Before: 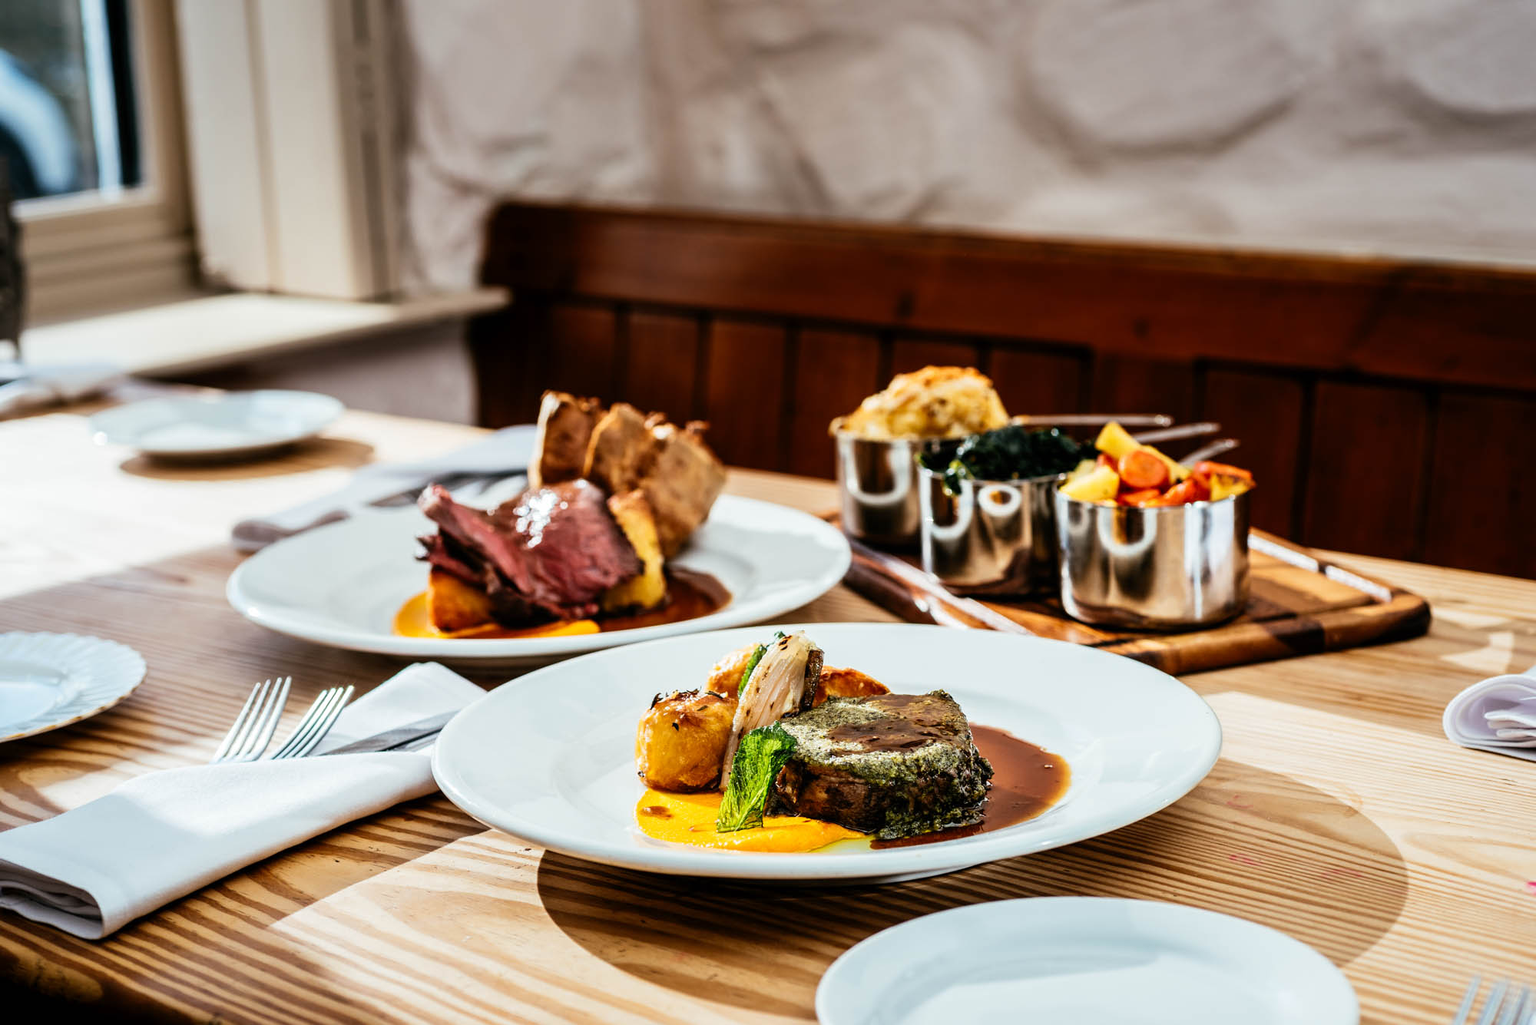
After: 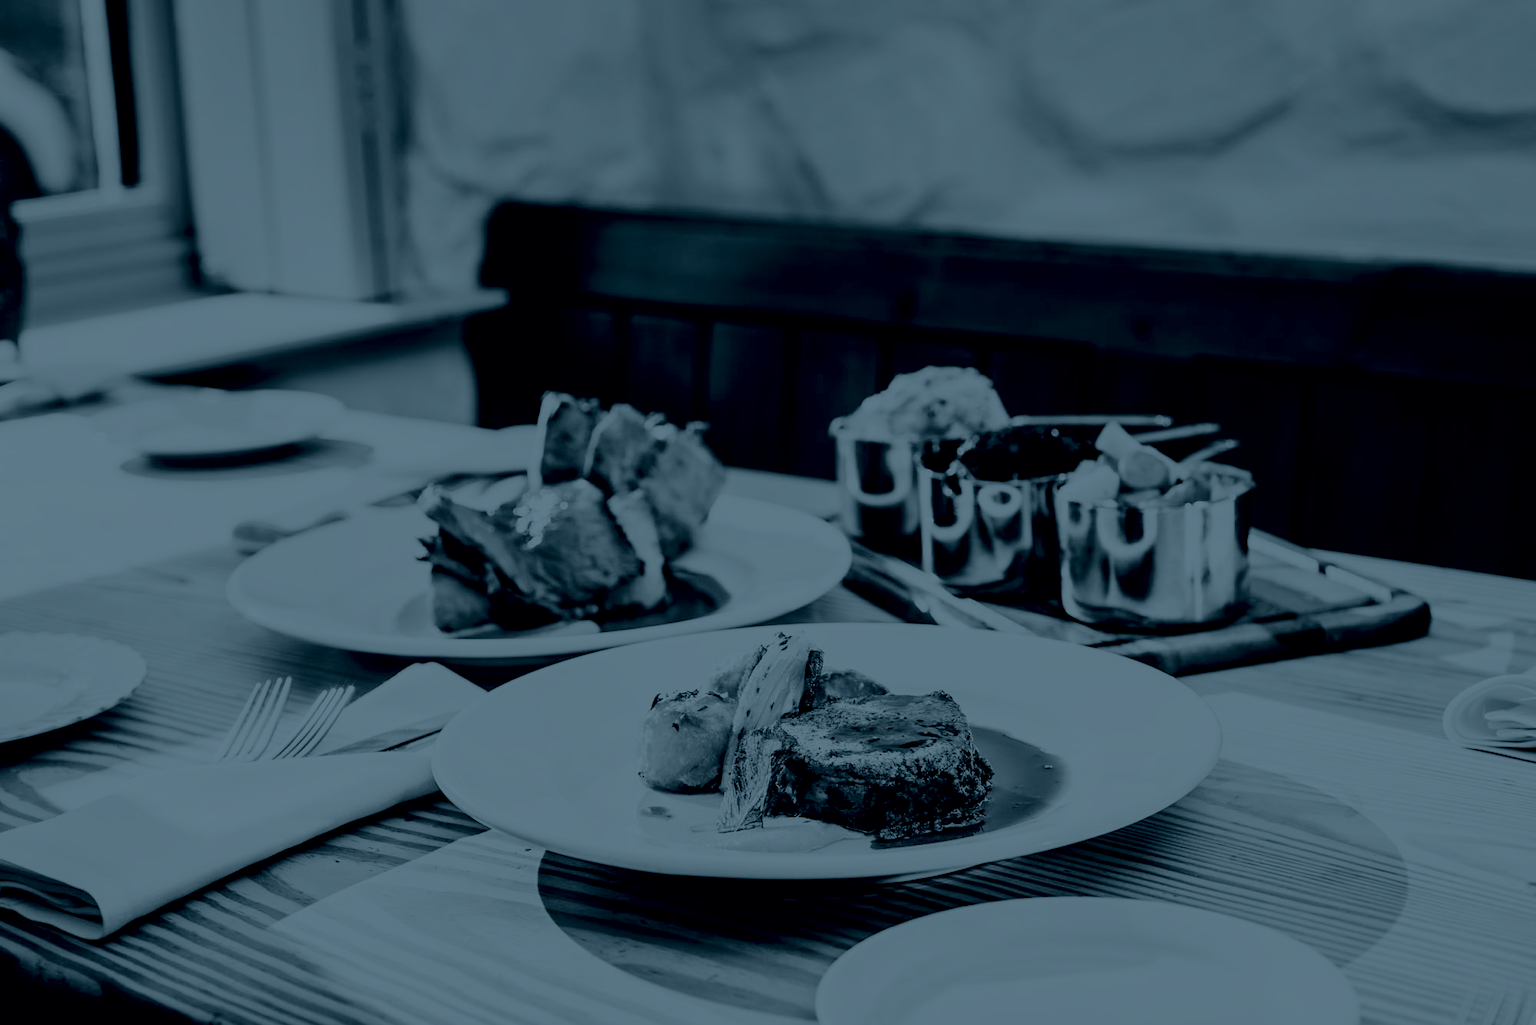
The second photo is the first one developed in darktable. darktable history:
tone curve: curves: ch0 [(0, 0) (0.003, 0.003) (0.011, 0.014) (0.025, 0.031) (0.044, 0.055) (0.069, 0.086) (0.1, 0.124) (0.136, 0.168) (0.177, 0.22) (0.224, 0.278) (0.277, 0.344) (0.335, 0.426) (0.399, 0.515) (0.468, 0.597) (0.543, 0.672) (0.623, 0.746) (0.709, 0.815) (0.801, 0.881) (0.898, 0.939) (1, 1)], preserve colors none
filmic rgb: black relative exposure -7.65 EV, white relative exposure 4.56 EV, hardness 3.61, contrast 1.05
colorize: hue 194.4°, saturation 29%, source mix 61.75%, lightness 3.98%, version 1
